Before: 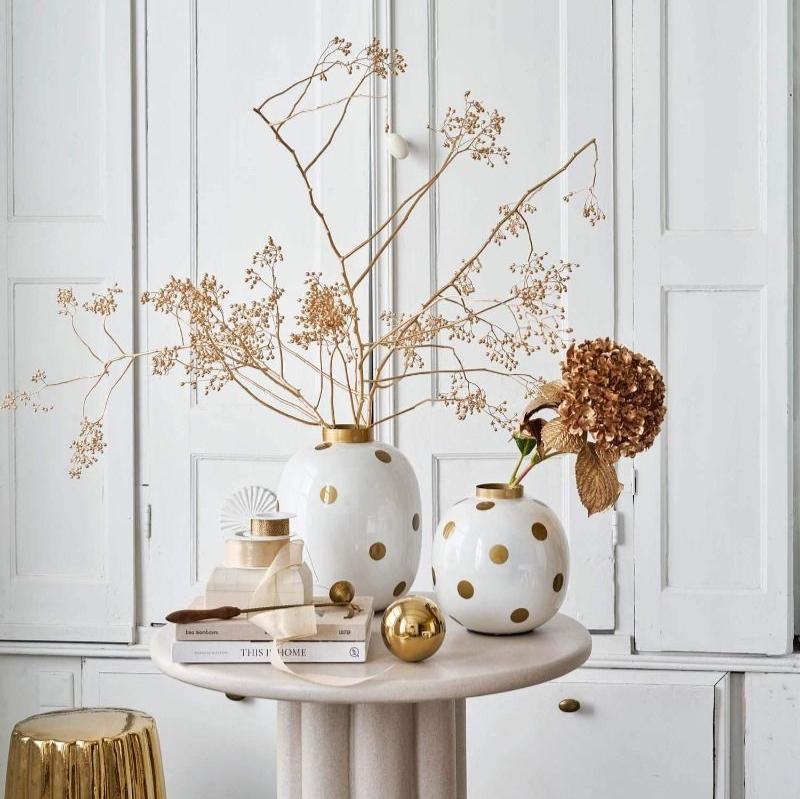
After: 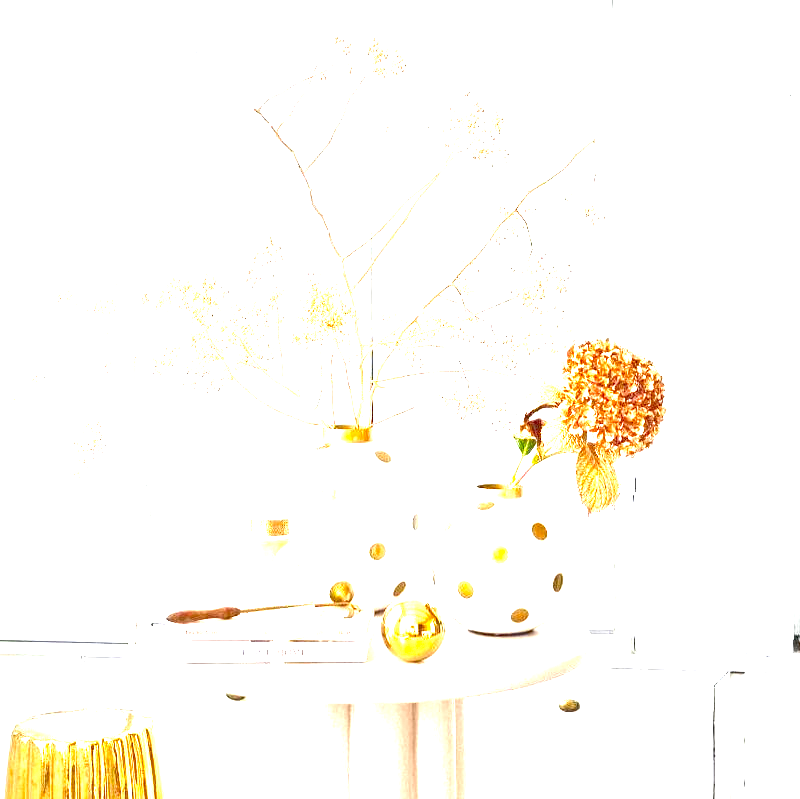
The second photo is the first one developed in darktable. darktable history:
color balance: output saturation 120%
tone equalizer: -8 EV 1 EV, -7 EV 1 EV, -6 EV 1 EV, -5 EV 1 EV, -4 EV 1 EV, -3 EV 0.75 EV, -2 EV 0.5 EV, -1 EV 0.25 EV
exposure: exposure 3 EV, compensate highlight preservation false
